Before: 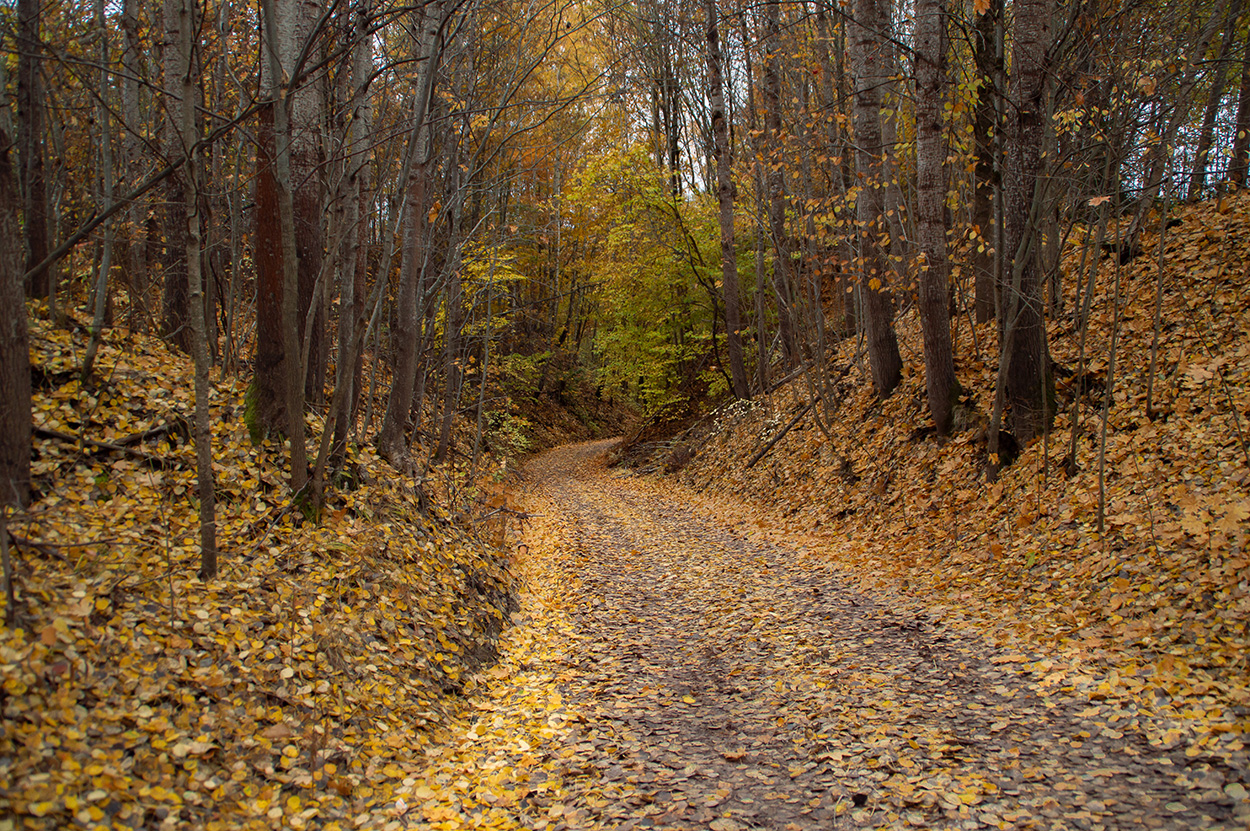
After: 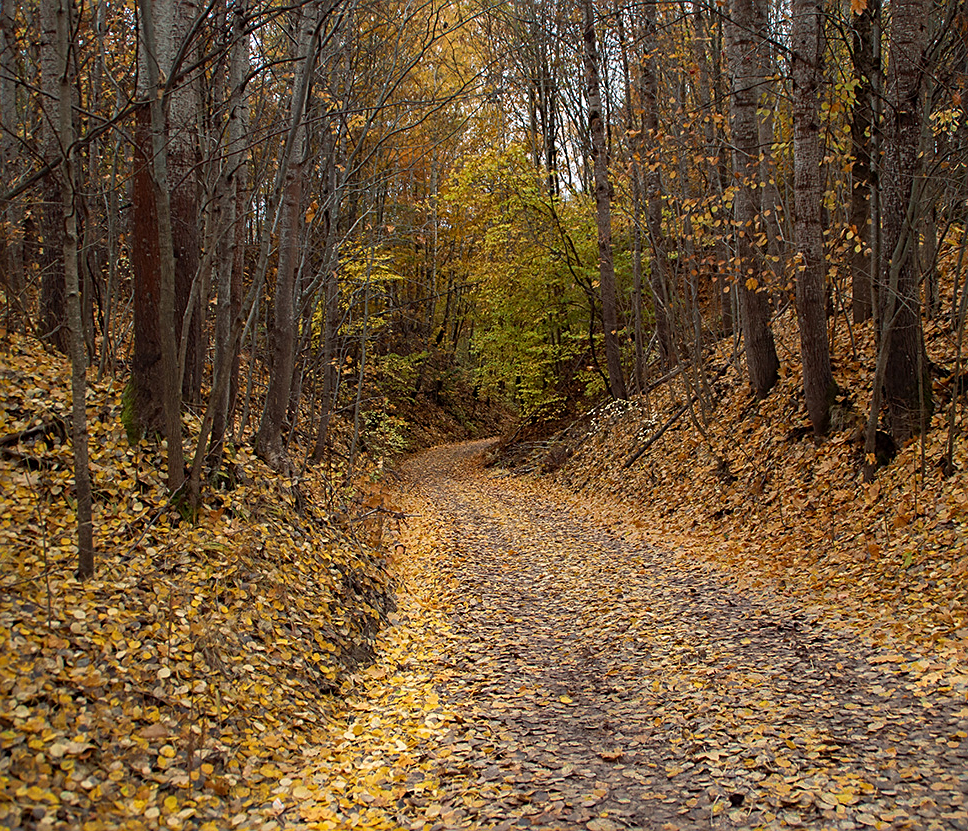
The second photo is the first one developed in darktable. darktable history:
sharpen: on, module defaults
crop: left 9.861%, right 12.65%
exposure: exposure -0.053 EV, compensate highlight preservation false
